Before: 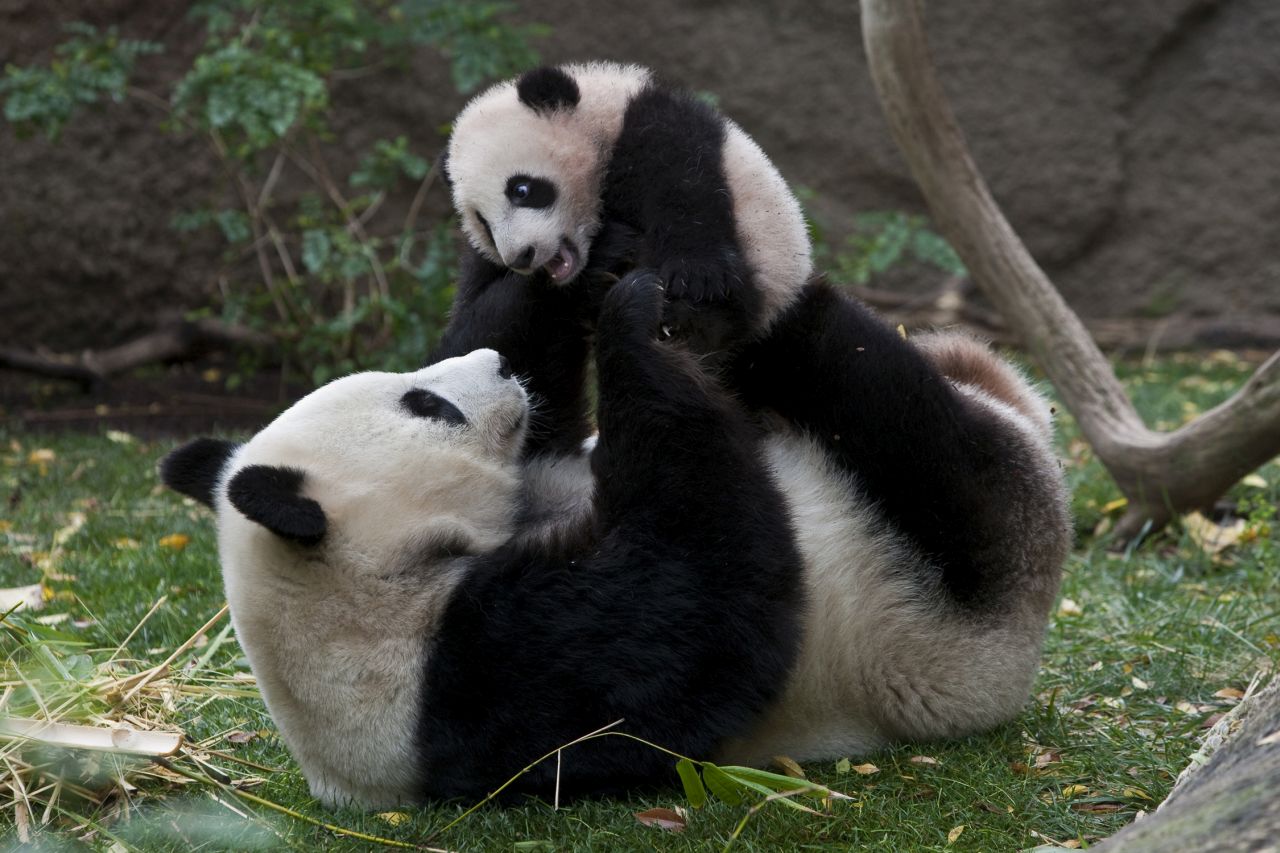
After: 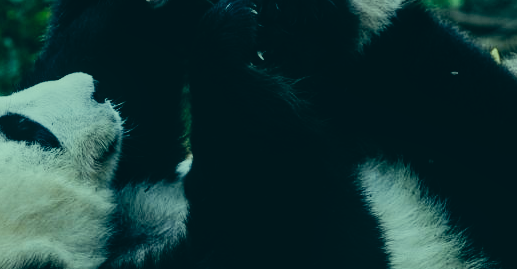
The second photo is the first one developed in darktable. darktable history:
exposure: exposure -0.485 EV, compensate highlight preservation false
filmic rgb: black relative exposure -7.65 EV, white relative exposure 4.56 EV, hardness 3.61
crop: left 31.796%, top 32.462%, right 27.791%, bottom 35.927%
tone equalizer: mask exposure compensation -0.503 EV
local contrast: on, module defaults
tone curve: curves: ch0 [(0, 0.03) (0.113, 0.087) (0.207, 0.184) (0.515, 0.612) (0.712, 0.793) (1, 0.946)]; ch1 [(0, 0) (0.172, 0.123) (0.317, 0.279) (0.407, 0.401) (0.476, 0.482) (0.505, 0.499) (0.534, 0.534) (0.632, 0.645) (0.726, 0.745) (1, 1)]; ch2 [(0, 0) (0.411, 0.424) (0.505, 0.505) (0.521, 0.524) (0.541, 0.569) (0.65, 0.699) (1, 1)], preserve colors none
color correction: highlights a* -19.89, highlights b* 9.8, shadows a* -20.3, shadows b* -11.37
